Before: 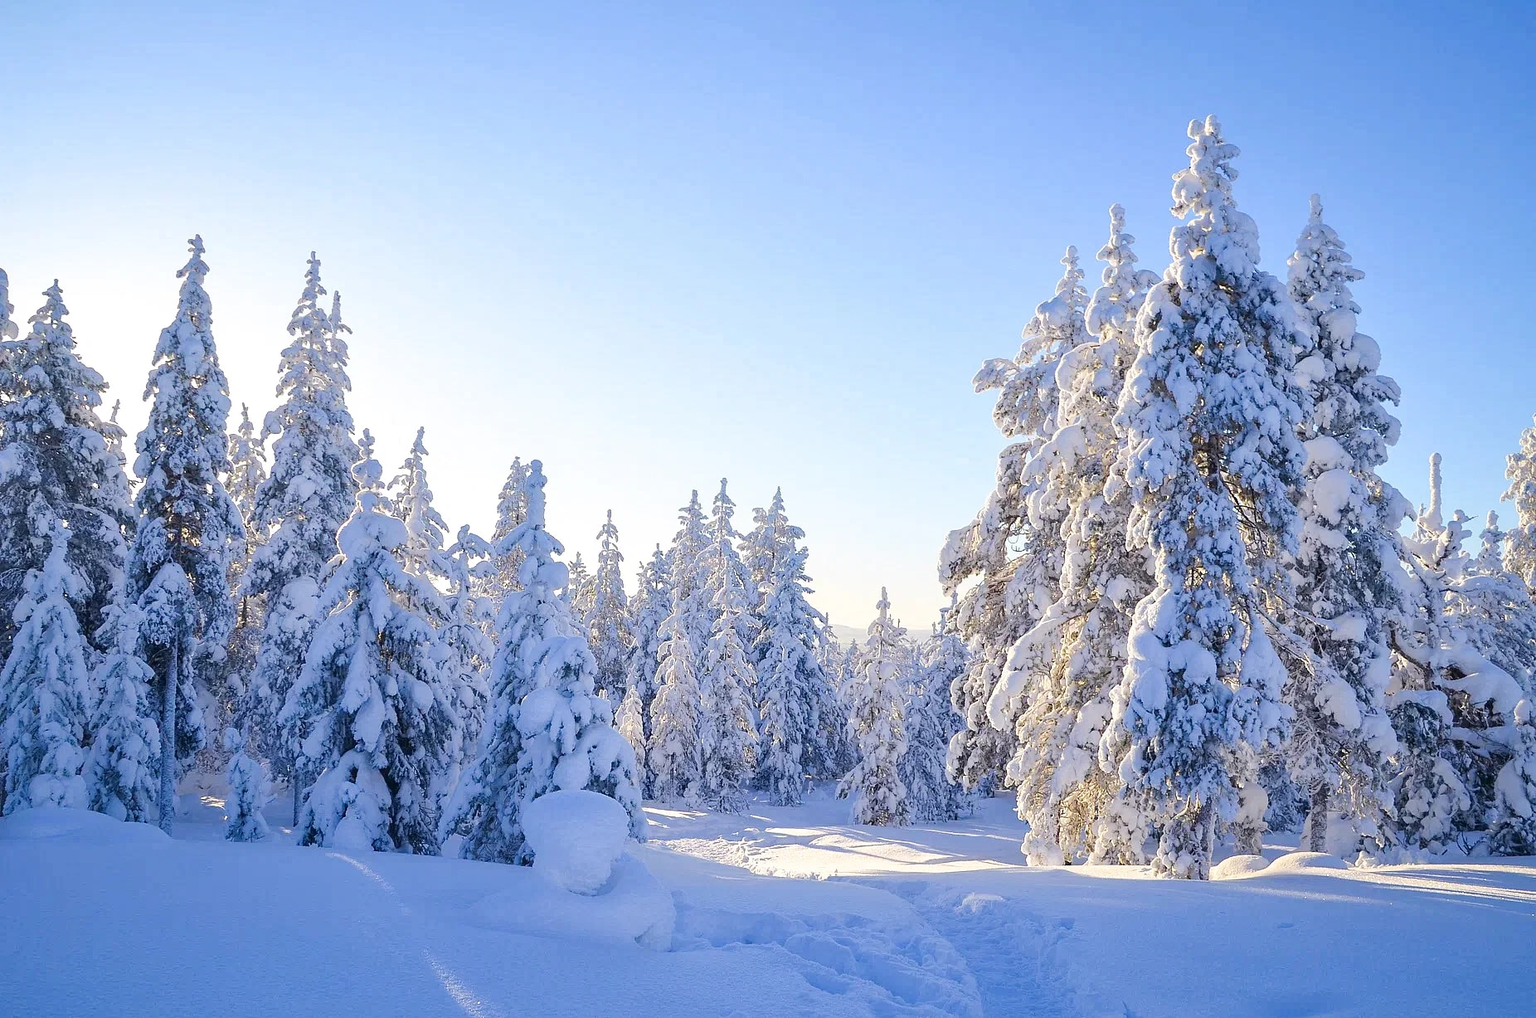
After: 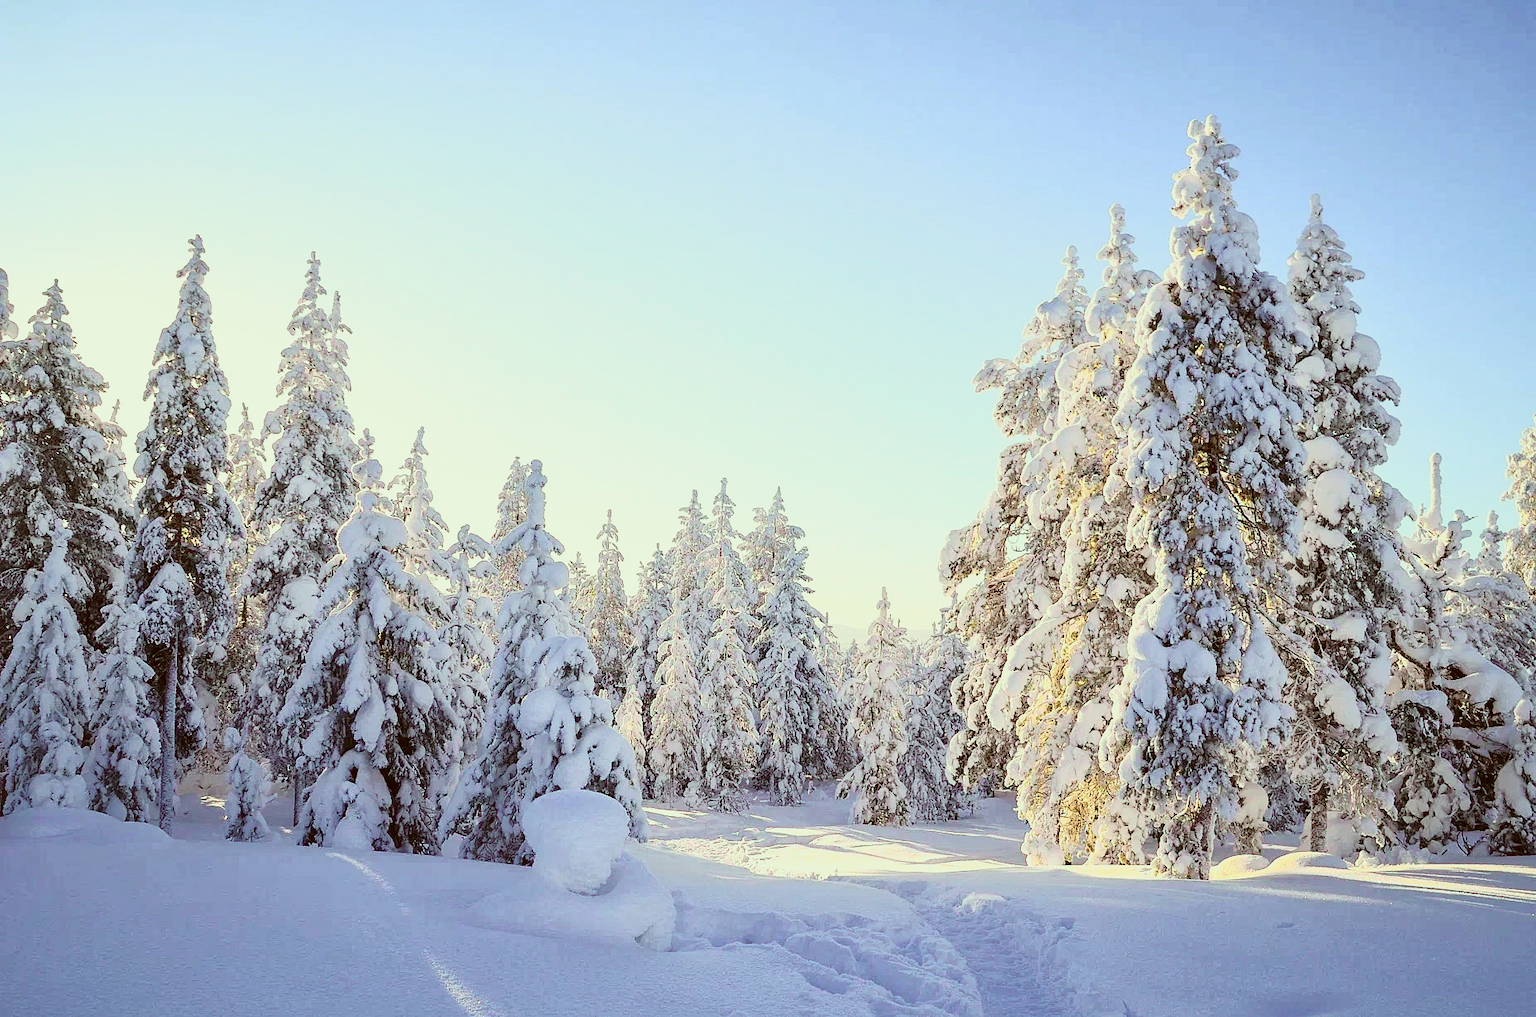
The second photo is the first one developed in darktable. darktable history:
color correction: highlights a* -5.3, highlights b* 9.8, shadows a* 9.8, shadows b* 24.26
white balance: emerald 1
tone curve: curves: ch0 [(0, 0) (0.081, 0.044) (0.192, 0.125) (0.283, 0.238) (0.416, 0.449) (0.495, 0.524) (0.661, 0.756) (0.788, 0.87) (1, 0.951)]; ch1 [(0, 0) (0.161, 0.092) (0.35, 0.33) (0.392, 0.392) (0.427, 0.426) (0.479, 0.472) (0.505, 0.497) (0.521, 0.524) (0.567, 0.56) (0.583, 0.592) (0.625, 0.627) (0.678, 0.733) (1, 1)]; ch2 [(0, 0) (0.346, 0.362) (0.404, 0.427) (0.502, 0.499) (0.531, 0.523) (0.544, 0.561) (0.58, 0.59) (0.629, 0.642) (0.717, 0.678) (1, 1)], color space Lab, independent channels, preserve colors none
rotate and perspective: crop left 0, crop top 0
